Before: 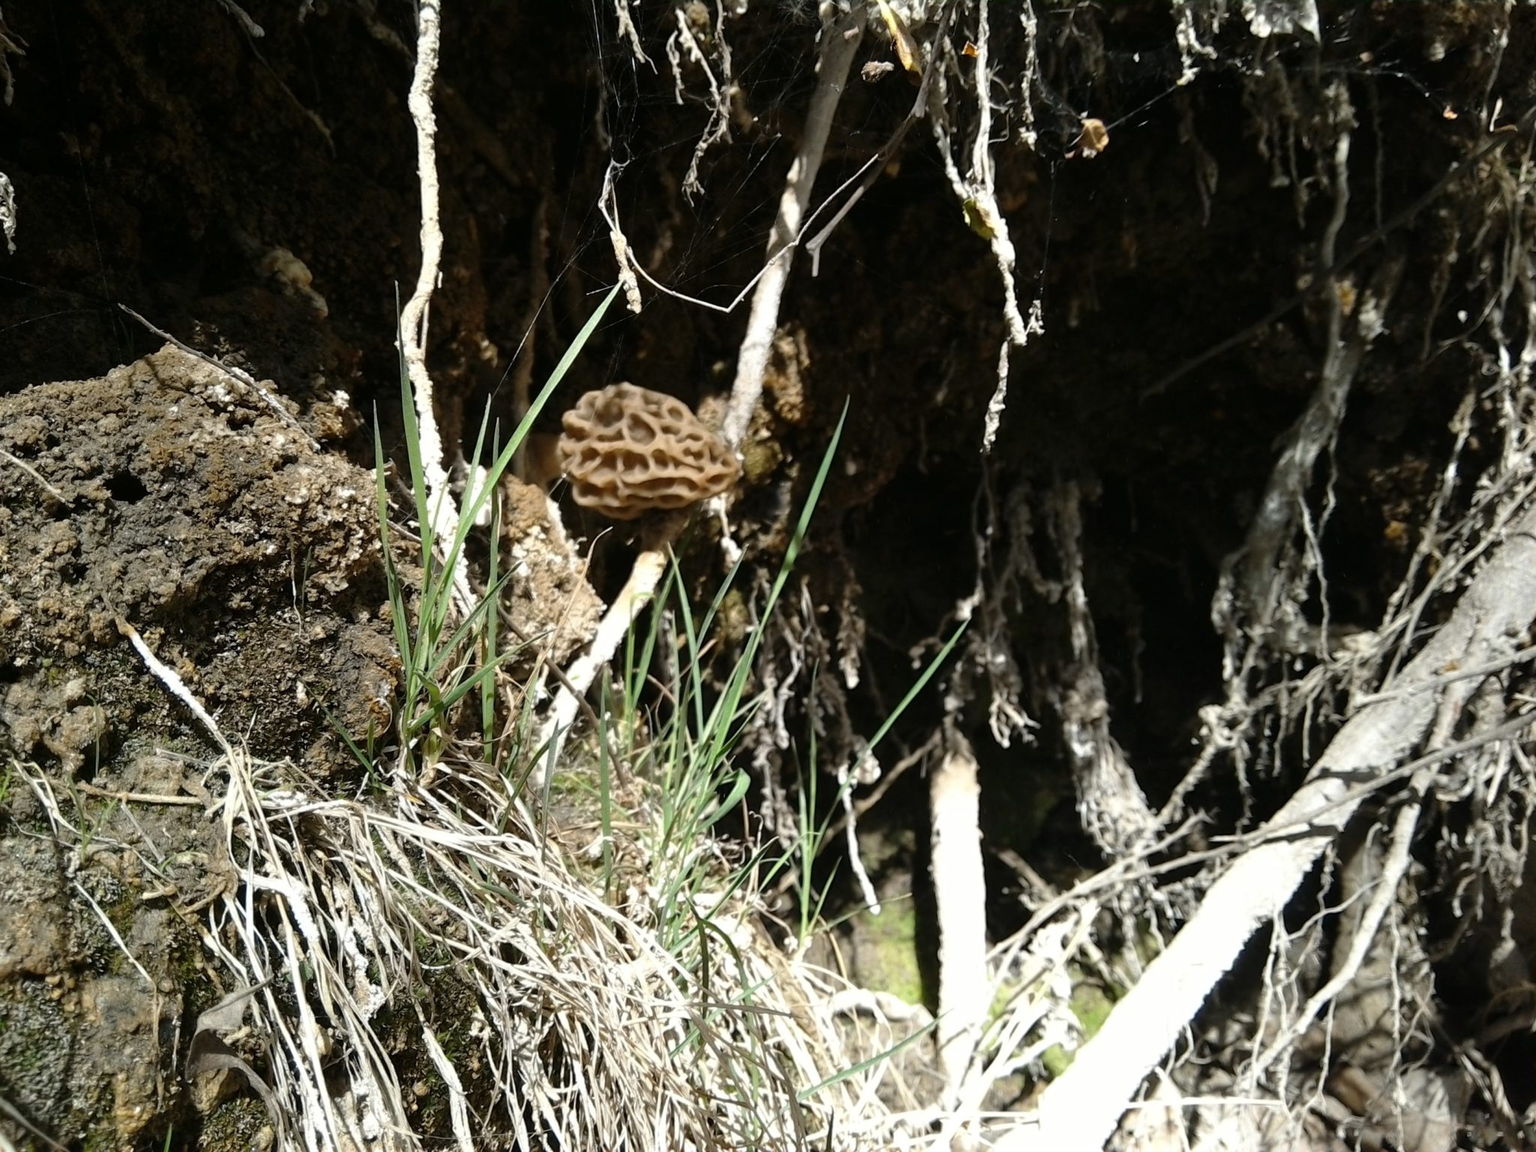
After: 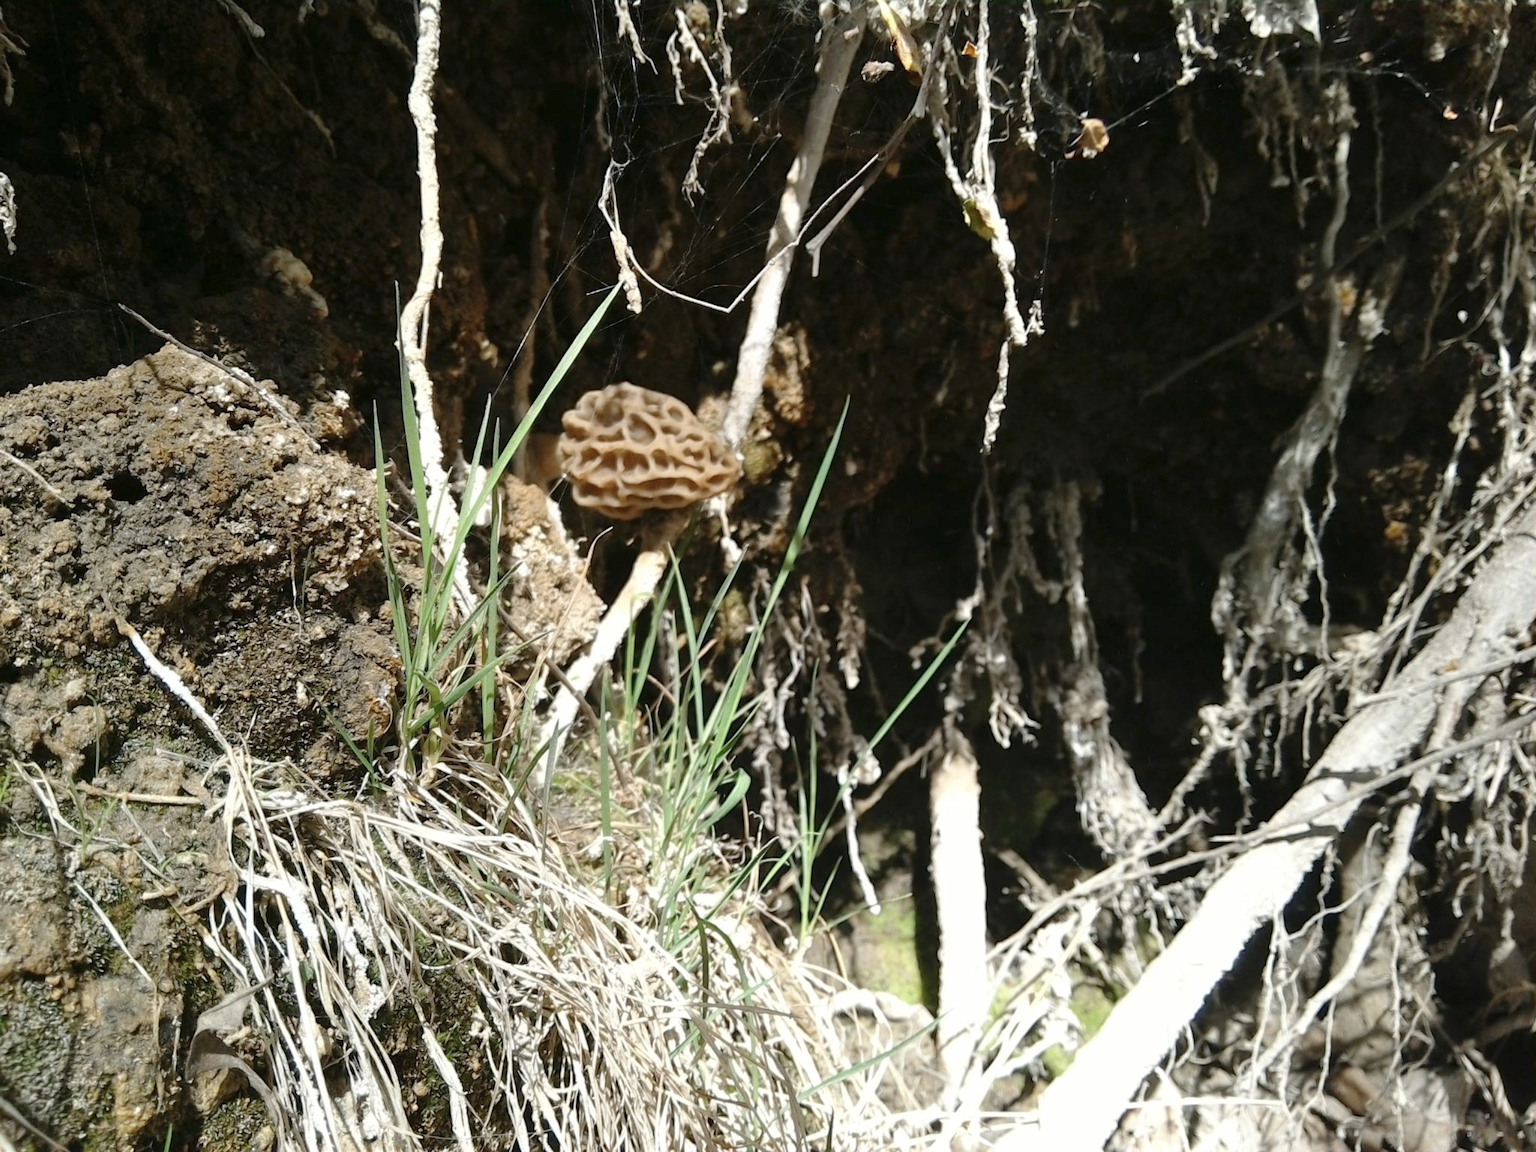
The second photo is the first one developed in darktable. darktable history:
contrast brightness saturation: saturation -0.177
levels: levels [0, 0.445, 1]
